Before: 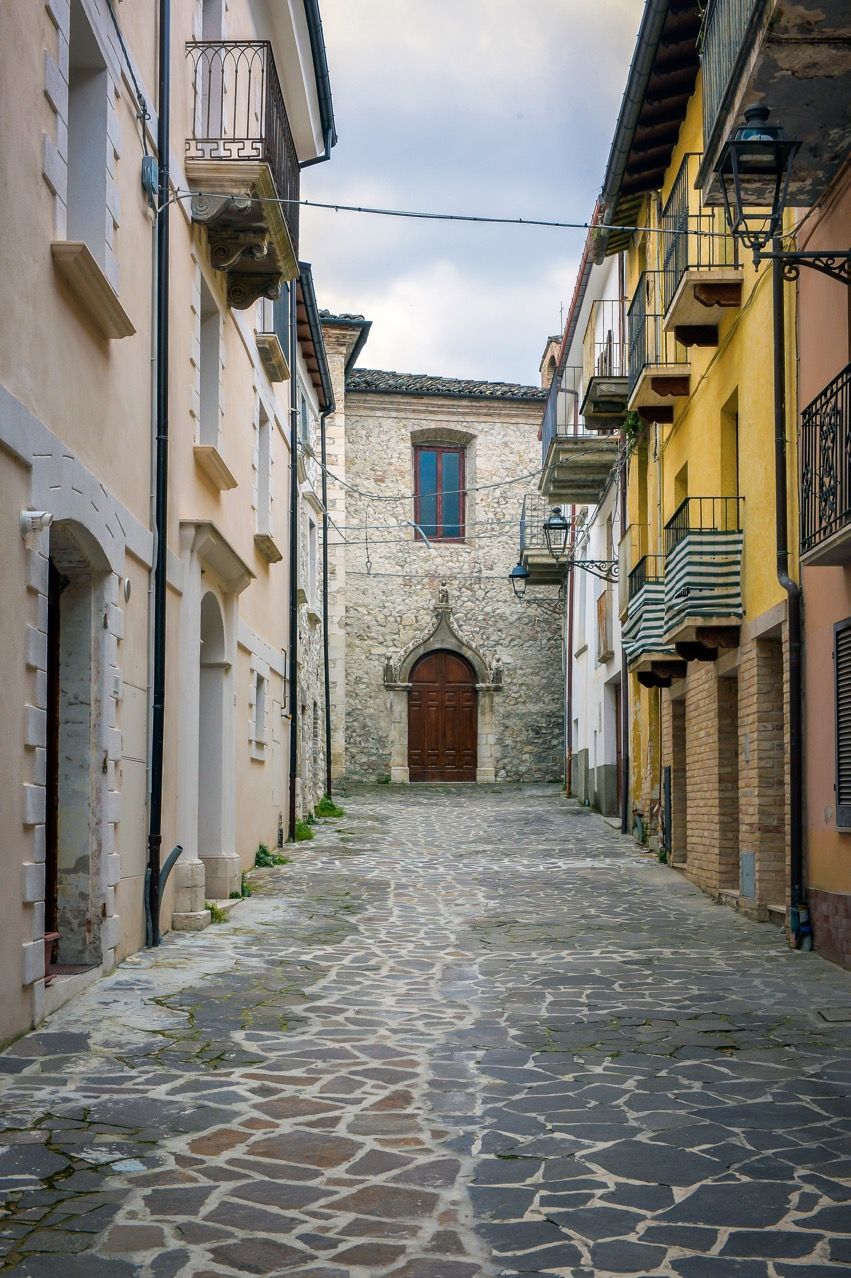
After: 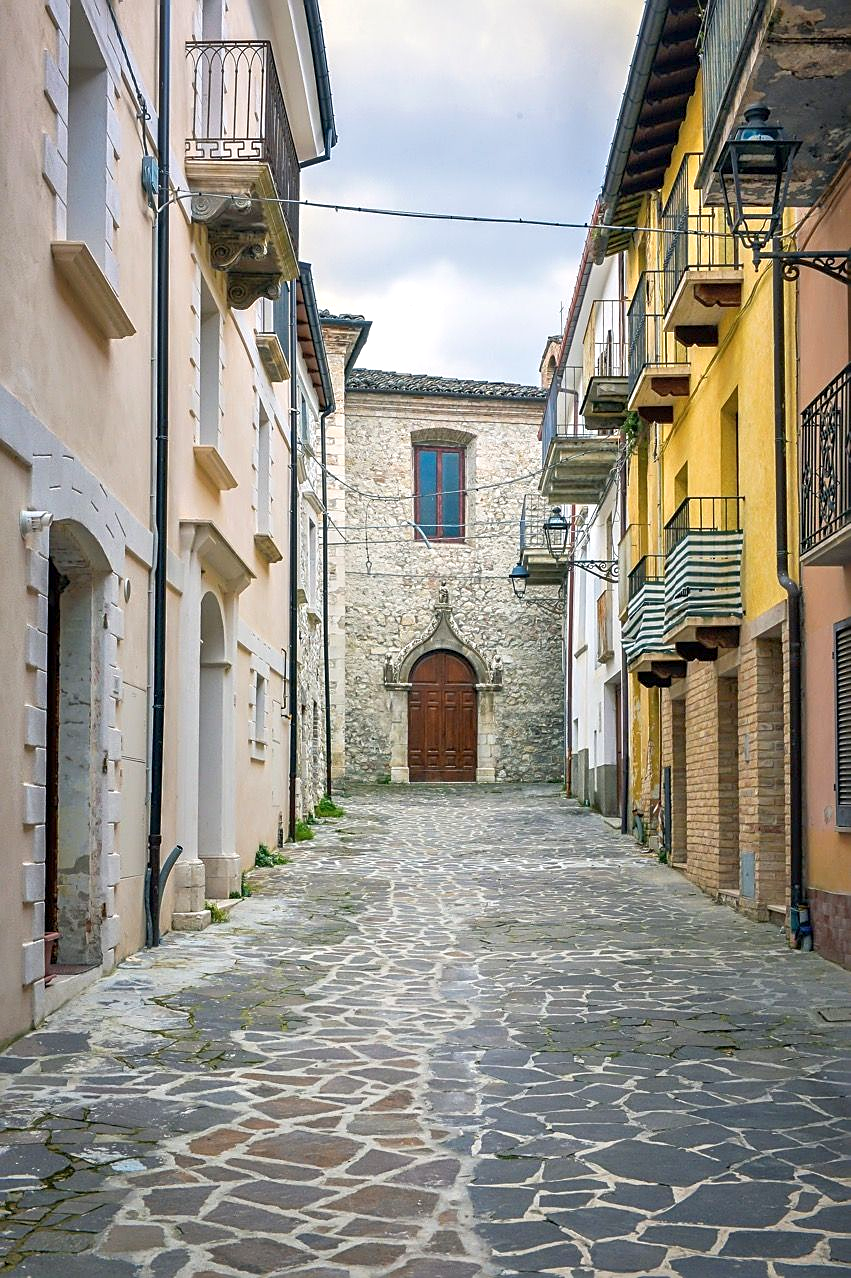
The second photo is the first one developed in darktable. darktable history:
tone equalizer: -8 EV 1.03 EV, -7 EV 1.02 EV, -6 EV 0.991 EV, -5 EV 0.996 EV, -4 EV 1.03 EV, -3 EV 0.743 EV, -2 EV 0.47 EV, -1 EV 0.271 EV
exposure: exposure 0.205 EV, compensate highlight preservation false
sharpen: on, module defaults
